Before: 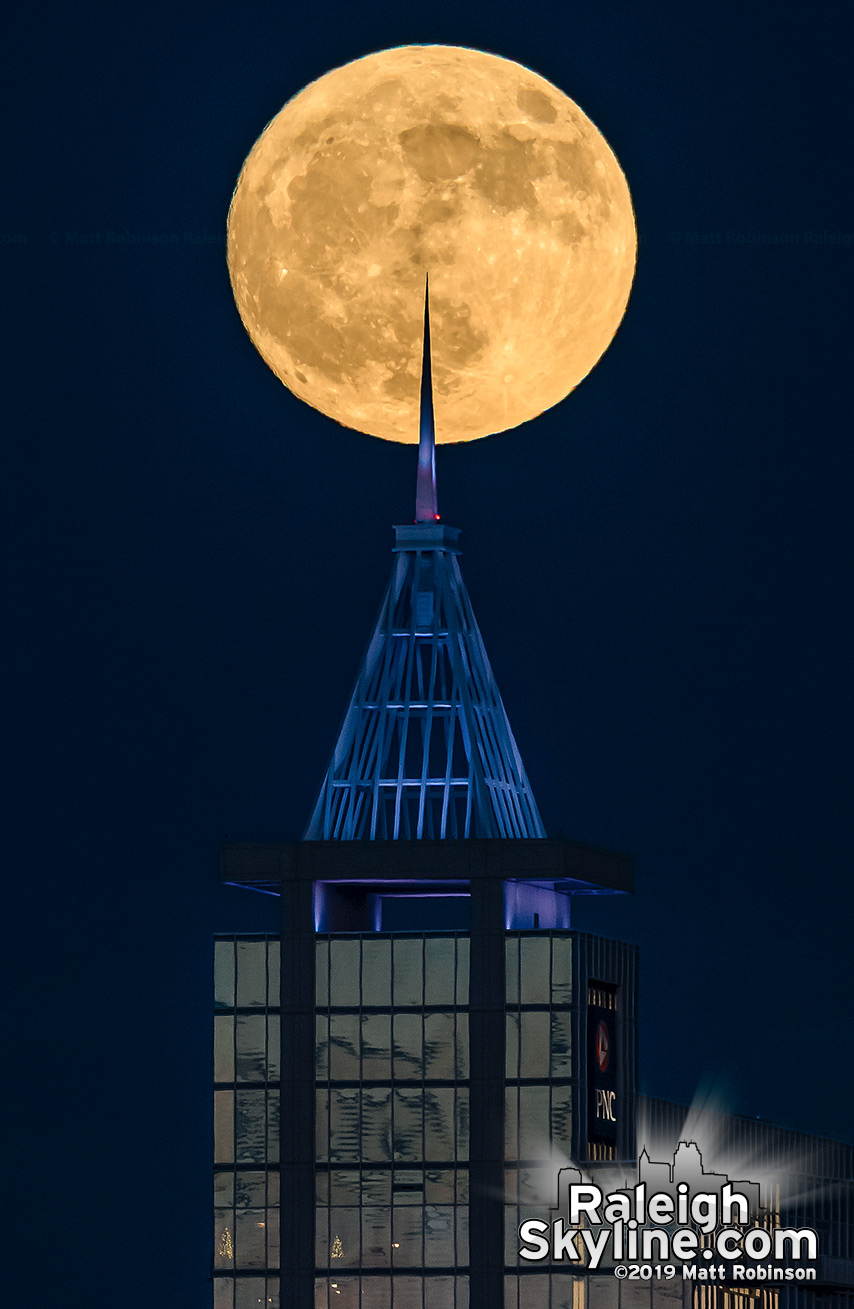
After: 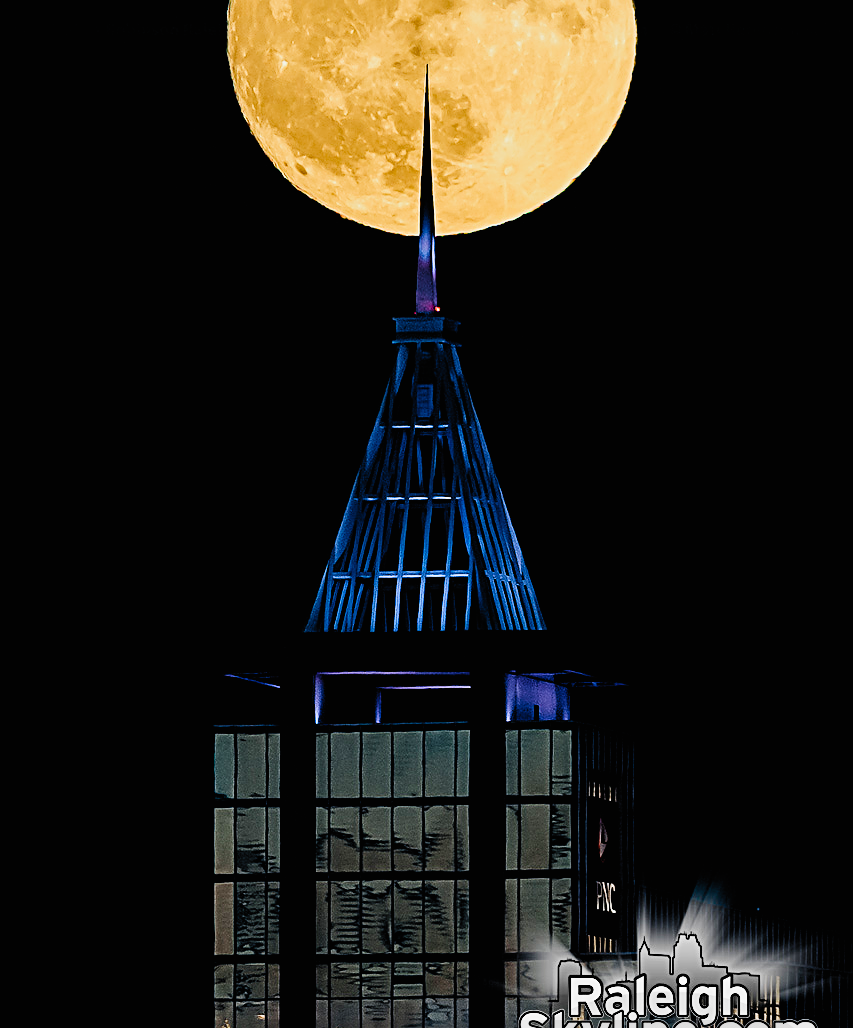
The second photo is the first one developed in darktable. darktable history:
contrast brightness saturation: contrast 0.199, brightness 0.17, saturation 0.226
filmic rgb: black relative exposure -5.1 EV, white relative exposure 3.97 EV, hardness 2.9, contrast 1.196, preserve chrominance no, color science v5 (2021)
sharpen: radius 2.815, amount 0.726
crop and rotate: top 15.948%, bottom 5.515%
exposure: black level correction 0.002, exposure -0.205 EV, compensate highlight preservation false
